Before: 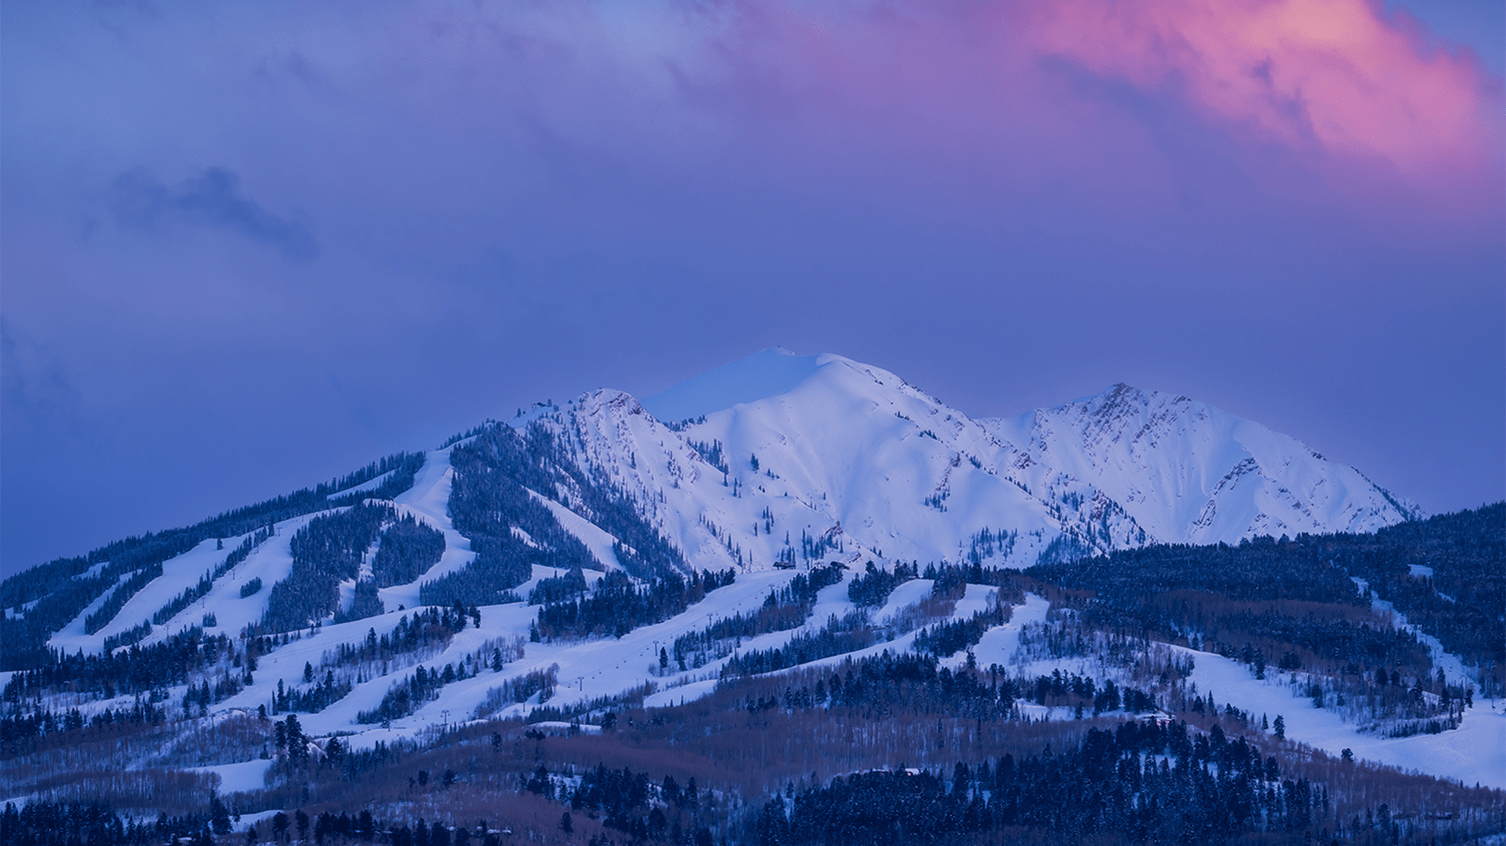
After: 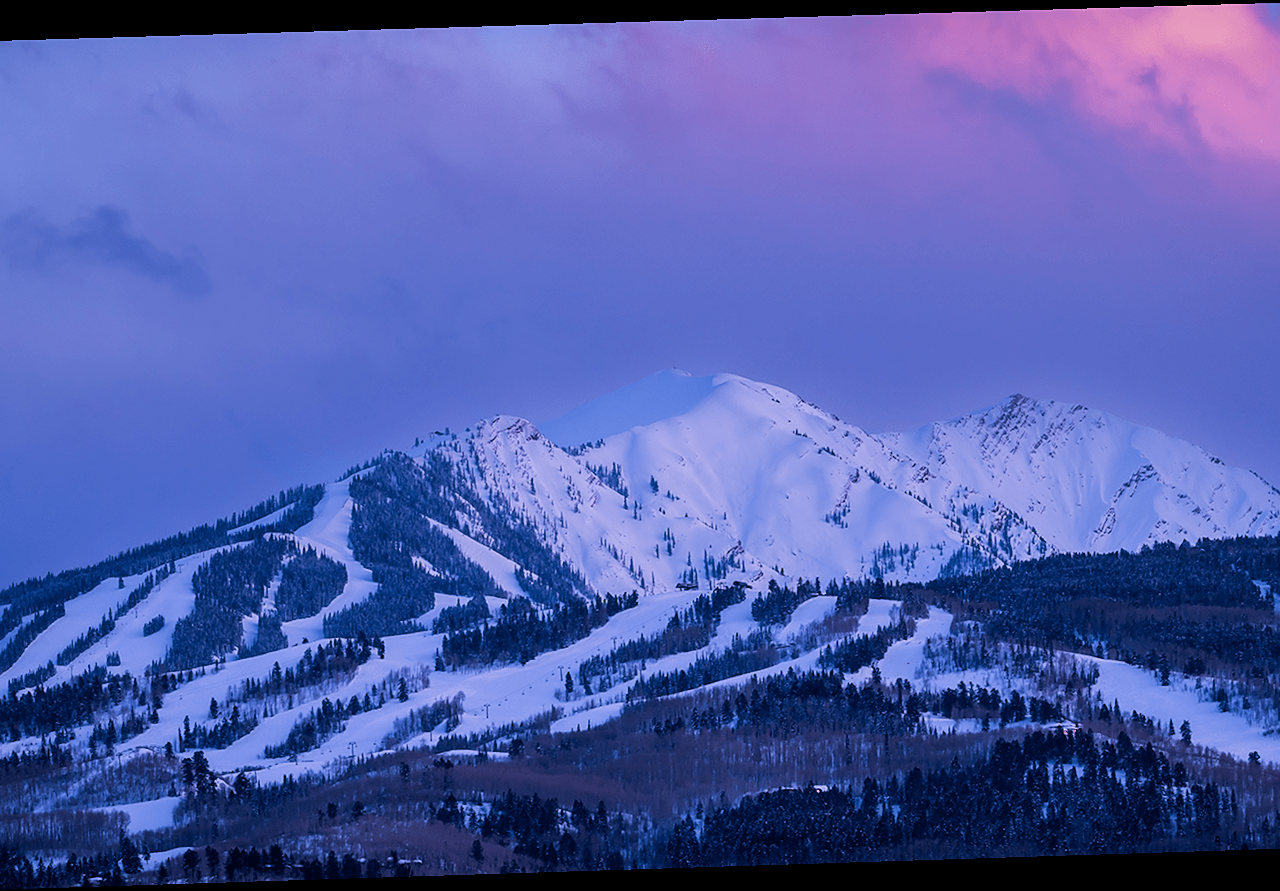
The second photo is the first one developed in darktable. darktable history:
filmic rgb: black relative exposure -4.91 EV, white relative exposure 2.84 EV, hardness 3.7
sharpen: radius 1.458, amount 0.398, threshold 1.271
crop: left 7.598%, right 7.873%
white balance: red 1.05, blue 1.072
rotate and perspective: rotation -1.77°, lens shift (horizontal) 0.004, automatic cropping off
